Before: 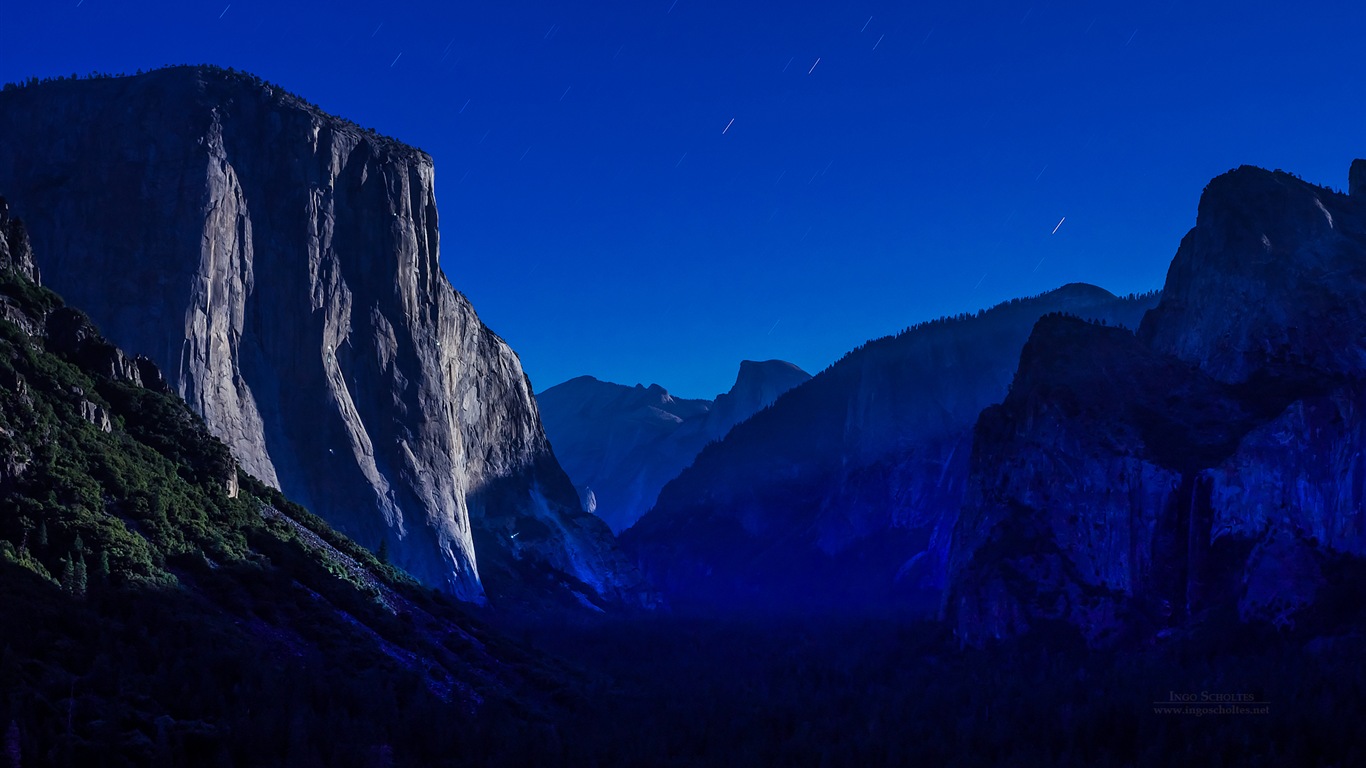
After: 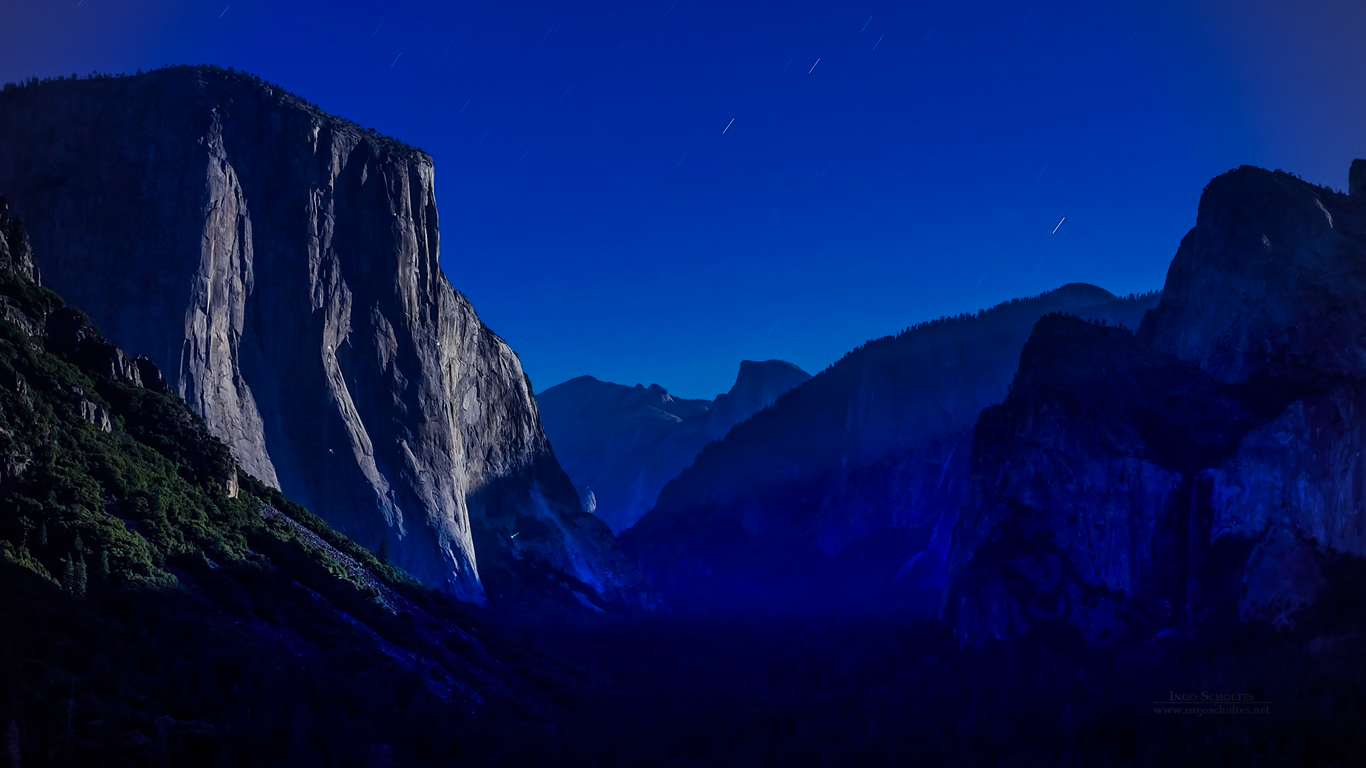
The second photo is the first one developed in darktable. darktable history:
contrast brightness saturation: brightness -0.099
shadows and highlights: shadows 25.64, white point adjustment -3.16, highlights -30.22
vignetting: unbound false
